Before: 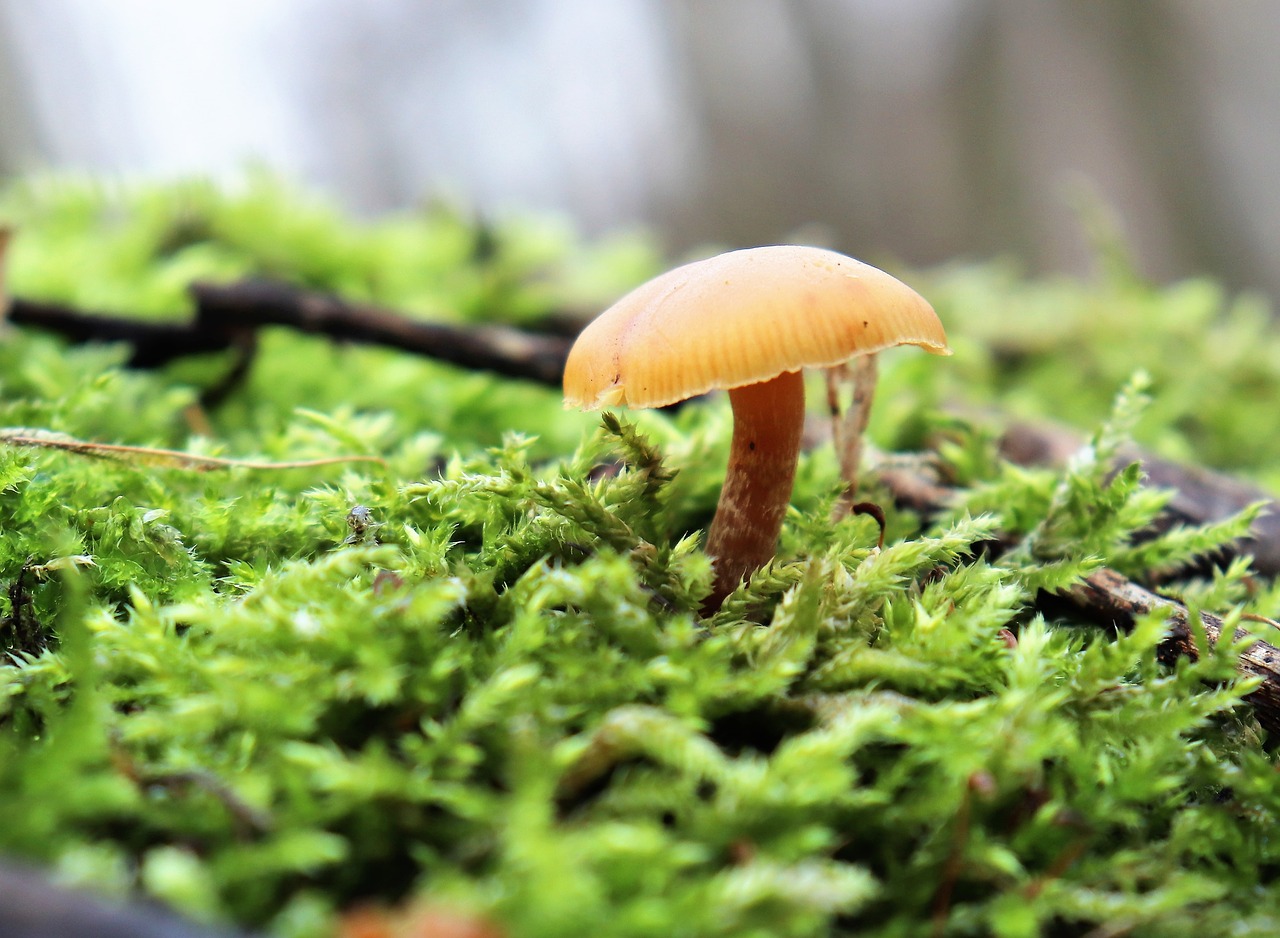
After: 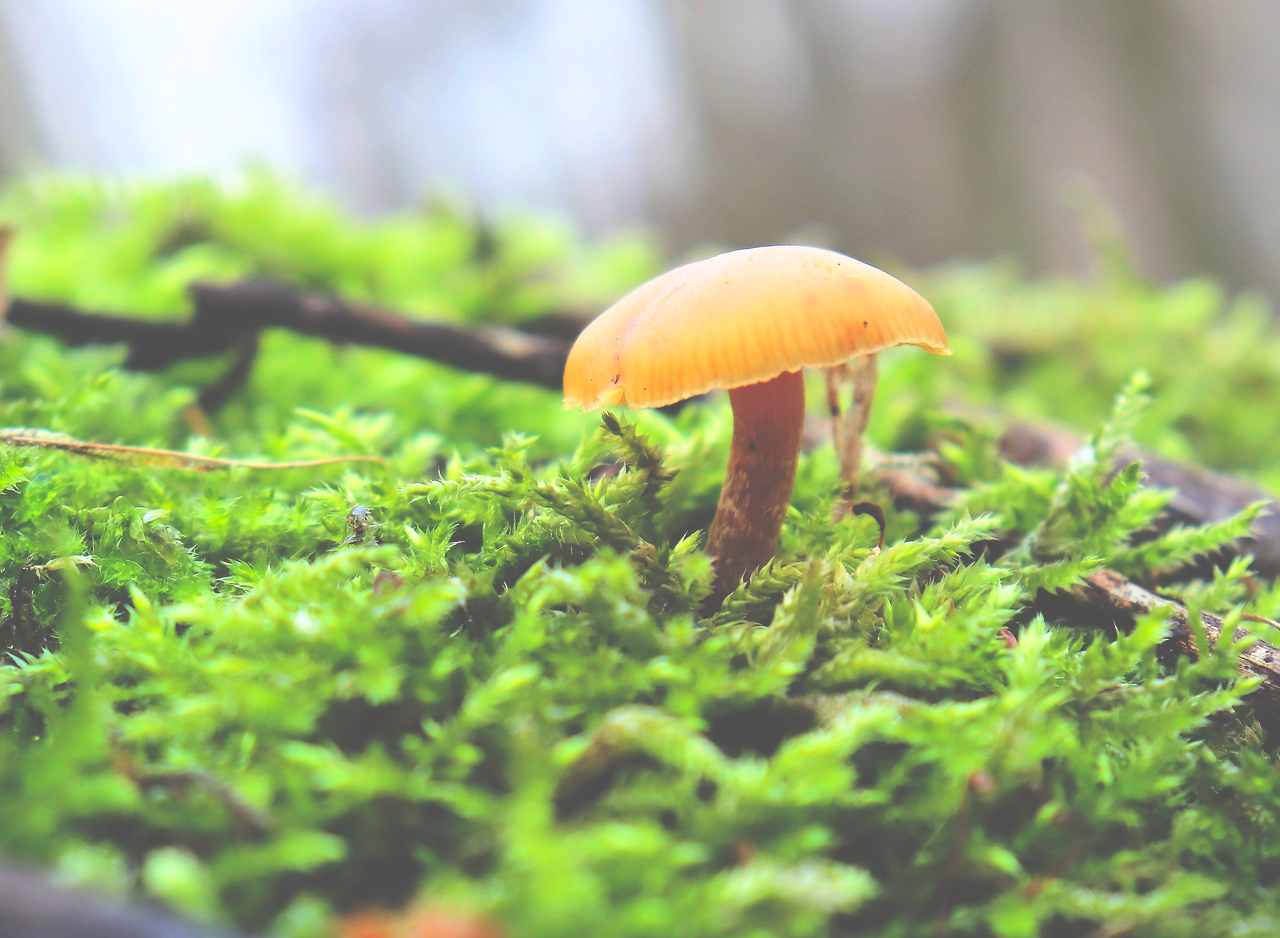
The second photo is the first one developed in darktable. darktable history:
rgb curve: curves: ch0 [(0, 0.186) (0.314, 0.284) (0.775, 0.708) (1, 1)], compensate middle gray true, preserve colors none
contrast brightness saturation: contrast 0.1, brightness 0.3, saturation 0.14
